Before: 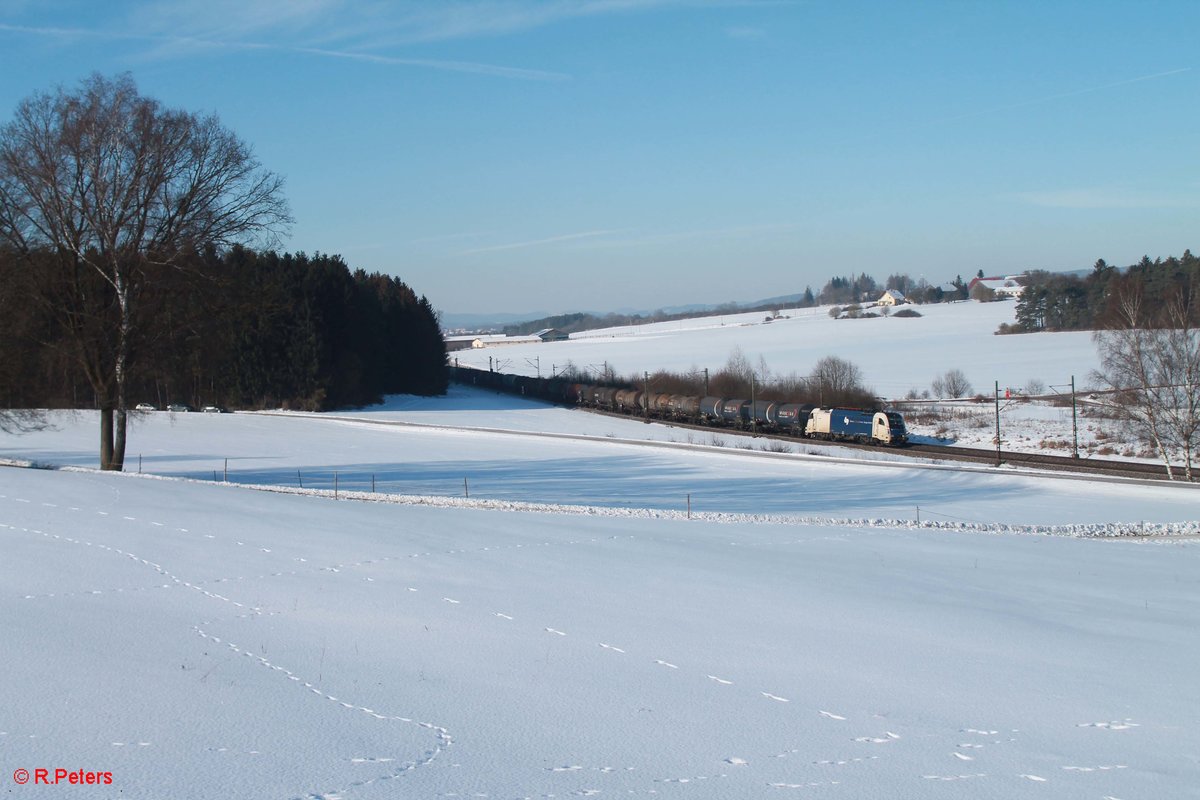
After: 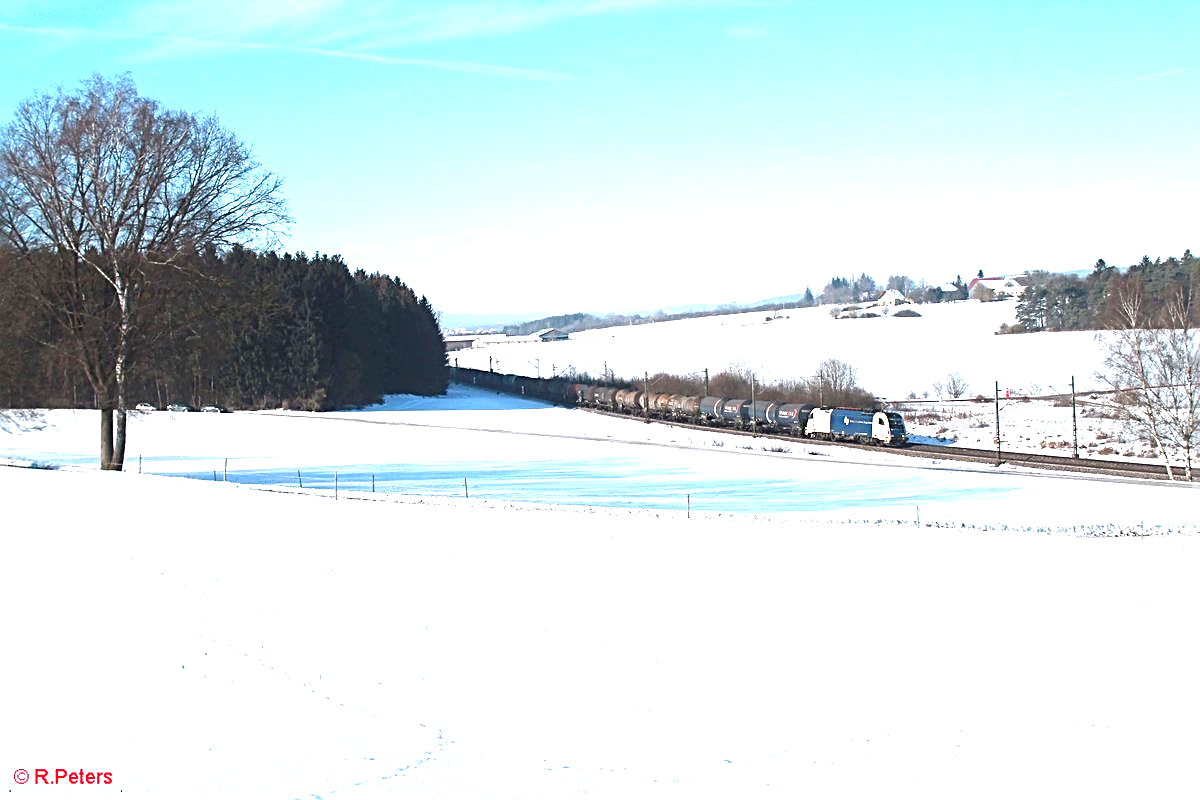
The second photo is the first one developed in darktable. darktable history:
exposure: black level correction 0, exposure 1.679 EV, compensate highlight preservation false
sharpen: radius 2.842, amount 0.712
